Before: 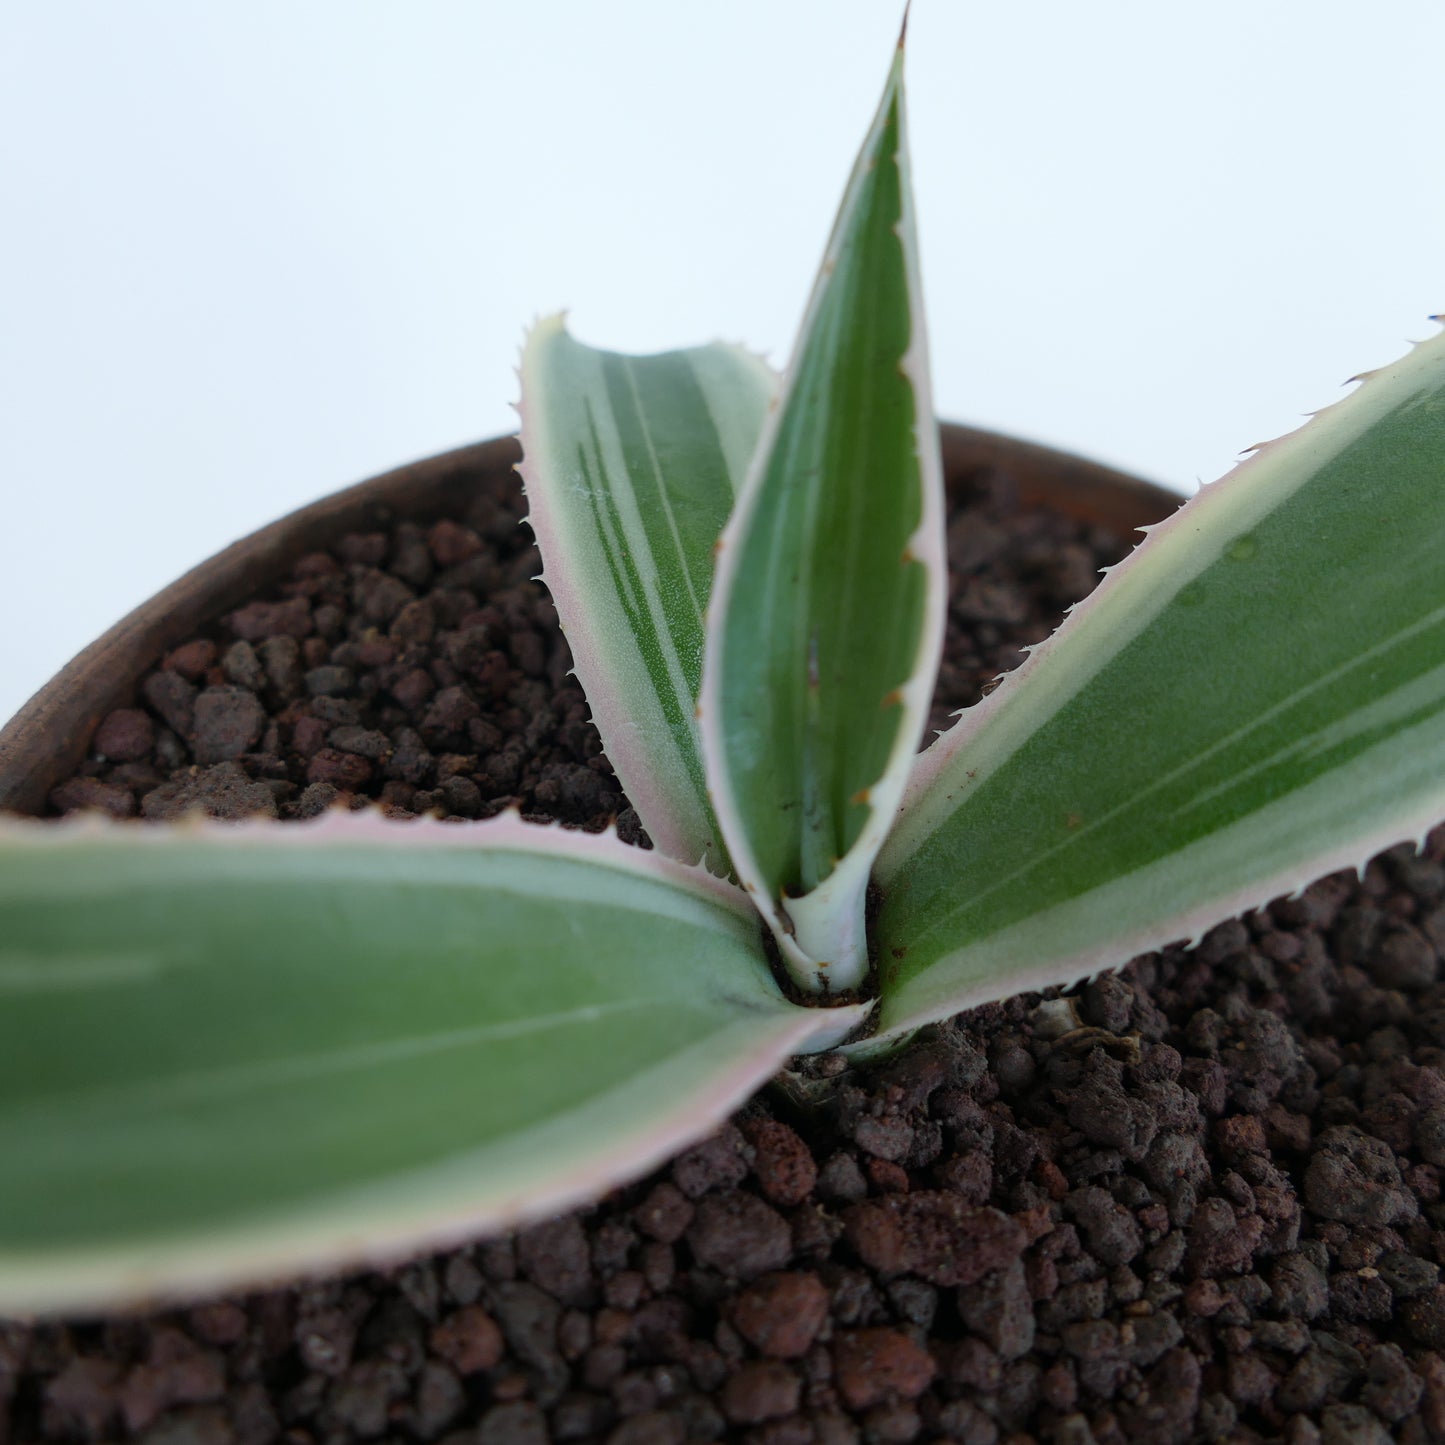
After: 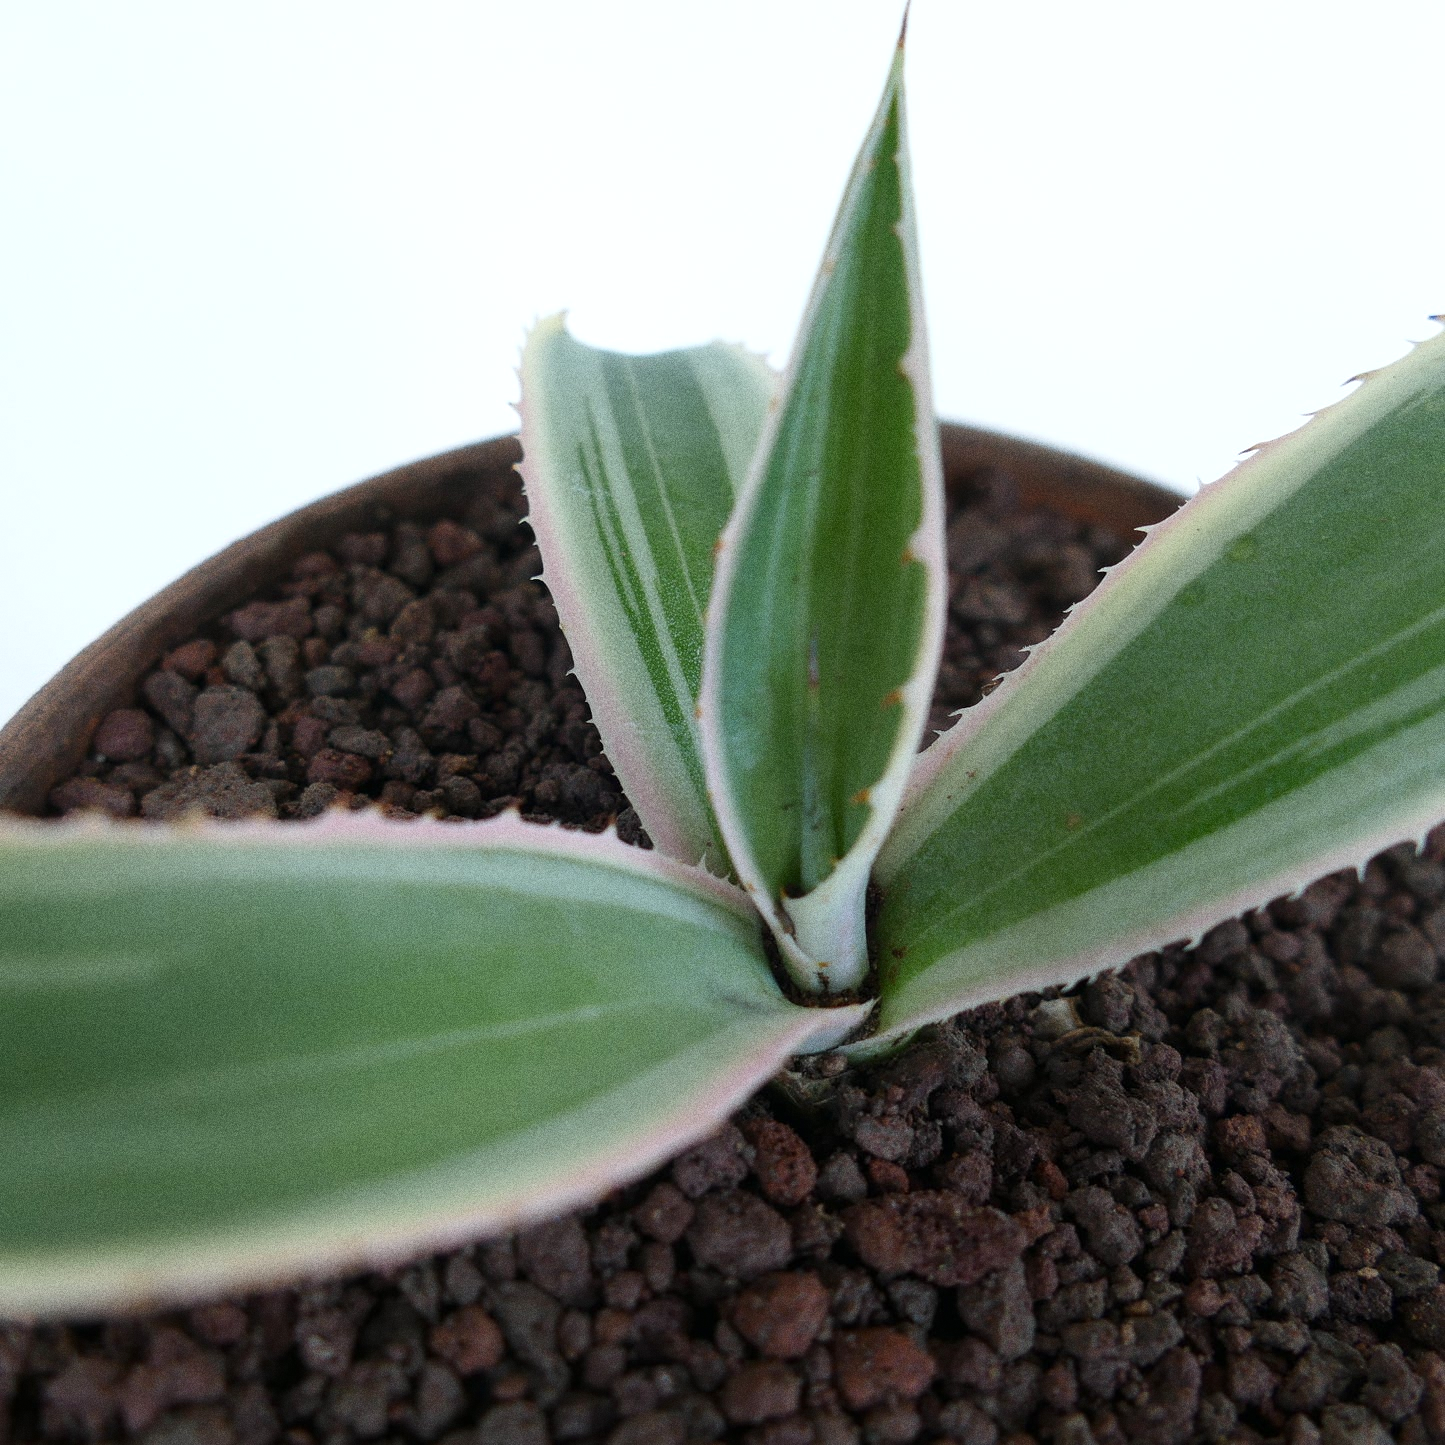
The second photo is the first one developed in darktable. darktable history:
grain: coarseness 0.09 ISO, strength 40%
exposure: exposure 0.258 EV, compensate highlight preservation false
